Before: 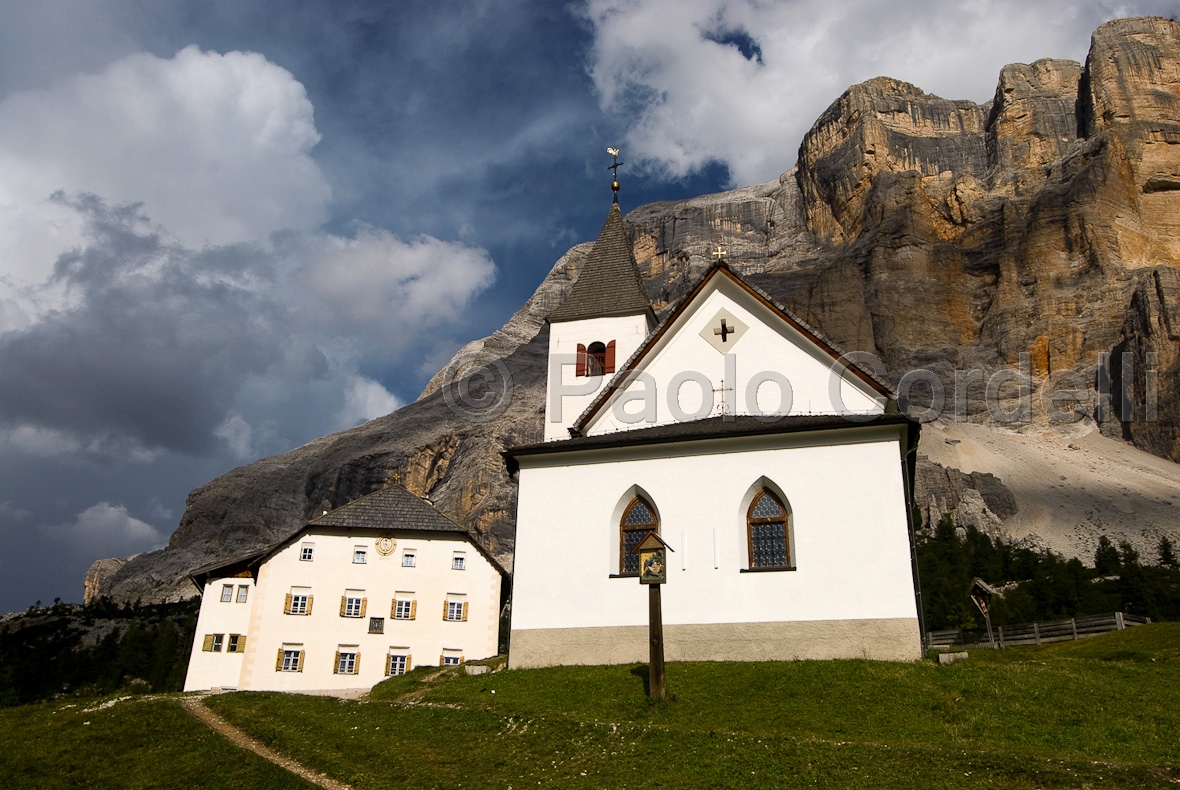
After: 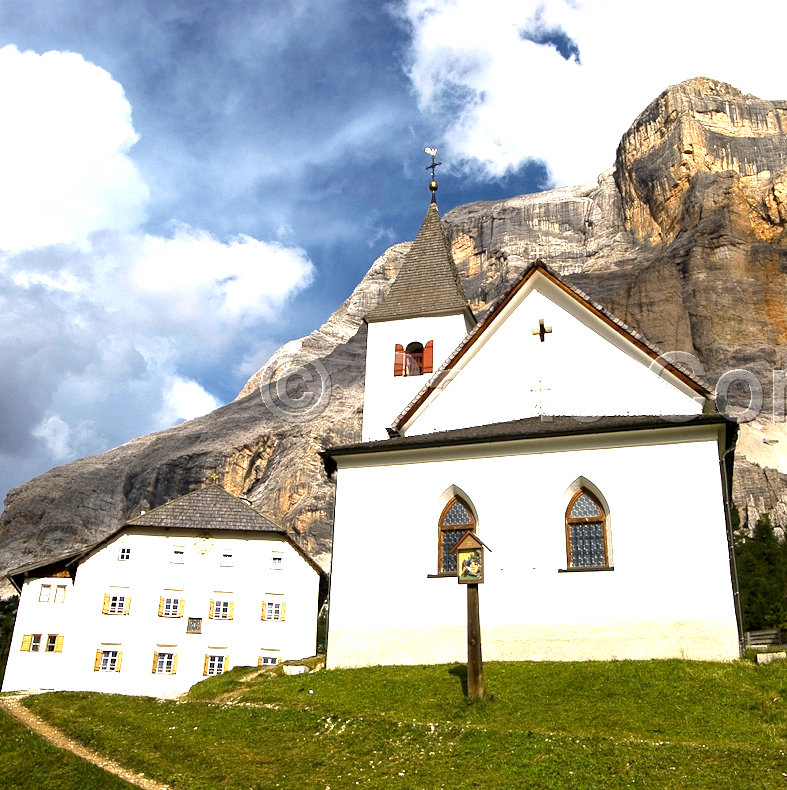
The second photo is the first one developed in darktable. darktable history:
exposure: black level correction 0.001, exposure 1.646 EV, compensate exposure bias true, compensate highlight preservation false
crop and rotate: left 15.446%, right 17.836%
